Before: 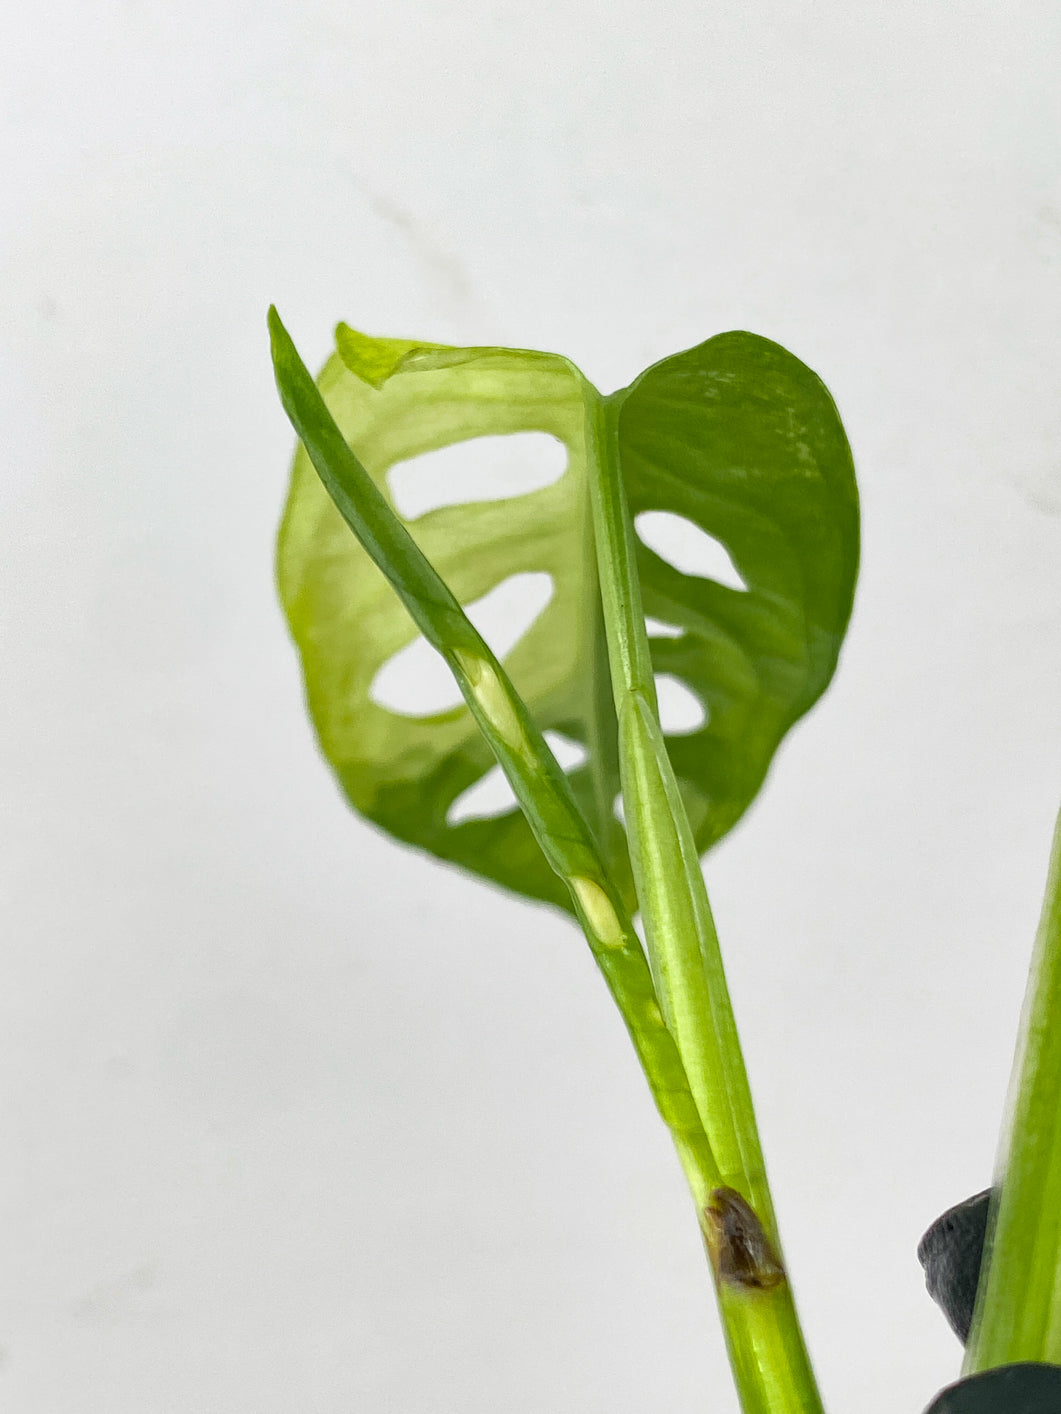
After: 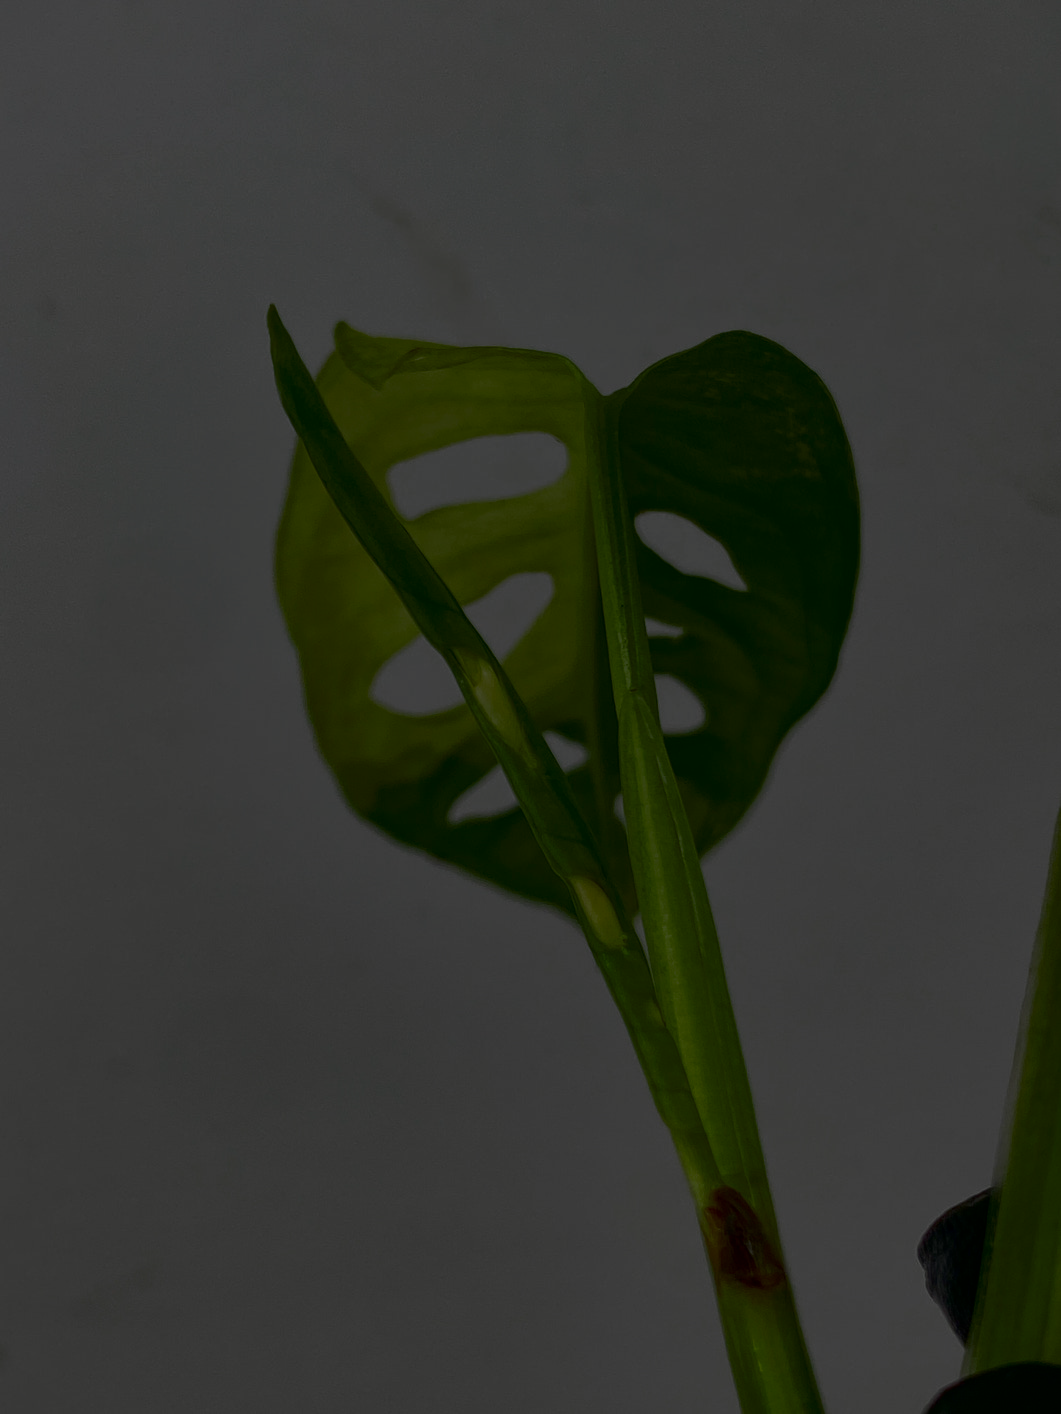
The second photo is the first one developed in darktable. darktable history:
tone equalizer: -8 EV -1.97 EV, -7 EV -2 EV, -6 EV -1.97 EV, -5 EV -1.97 EV, -4 EV -1.96 EV, -3 EV -1.99 EV, -2 EV -1.98 EV, -1 EV -1.61 EV, +0 EV -1.97 EV, smoothing diameter 24.91%, edges refinement/feathering 7.47, preserve details guided filter
vignetting: fall-off start 116.19%, fall-off radius 58.29%, brightness -0.346
contrast brightness saturation: brightness -0.515
